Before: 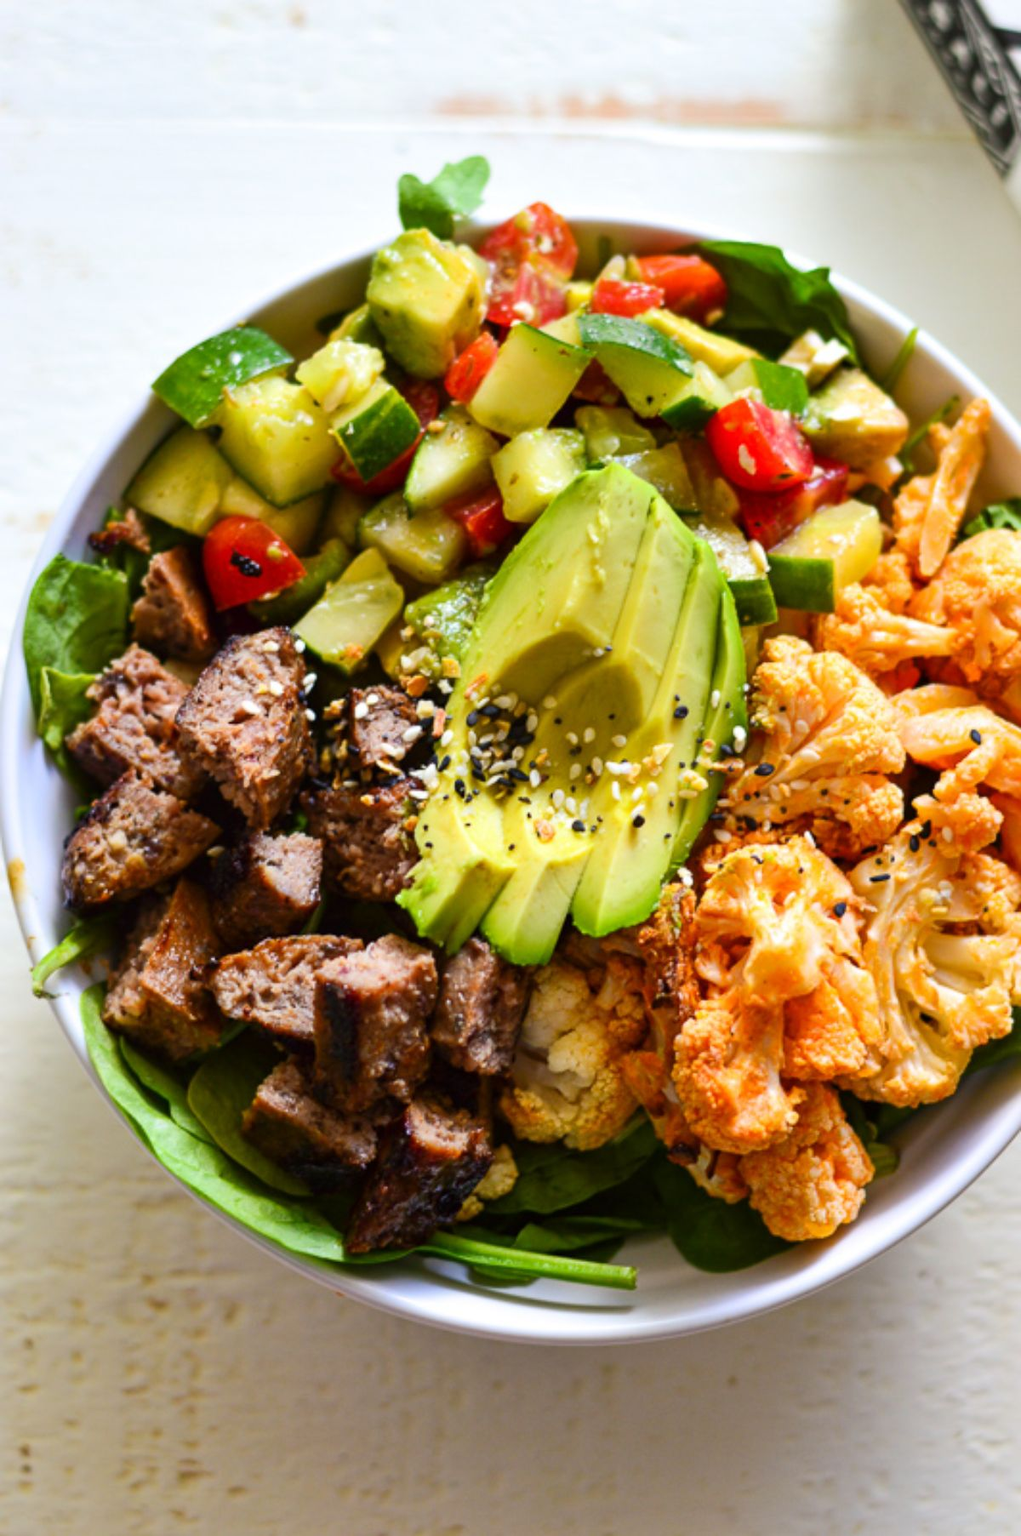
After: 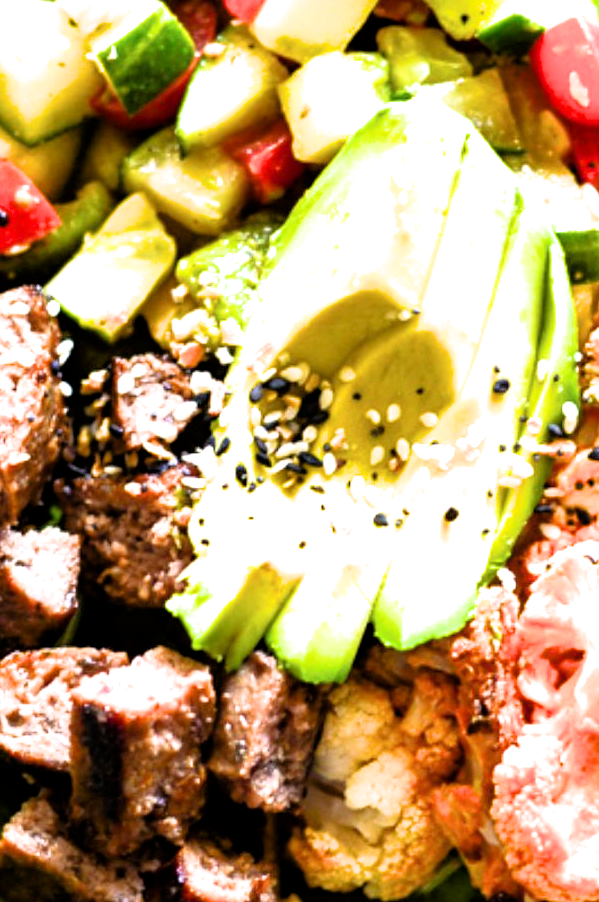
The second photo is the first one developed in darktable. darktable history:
exposure: black level correction 0.001, exposure 1.398 EV, compensate exposure bias true, compensate highlight preservation false
white balance: red 0.982, blue 1.018
crop: left 25%, top 25%, right 25%, bottom 25%
filmic rgb: black relative exposure -4.93 EV, white relative exposure 2.84 EV, hardness 3.72
